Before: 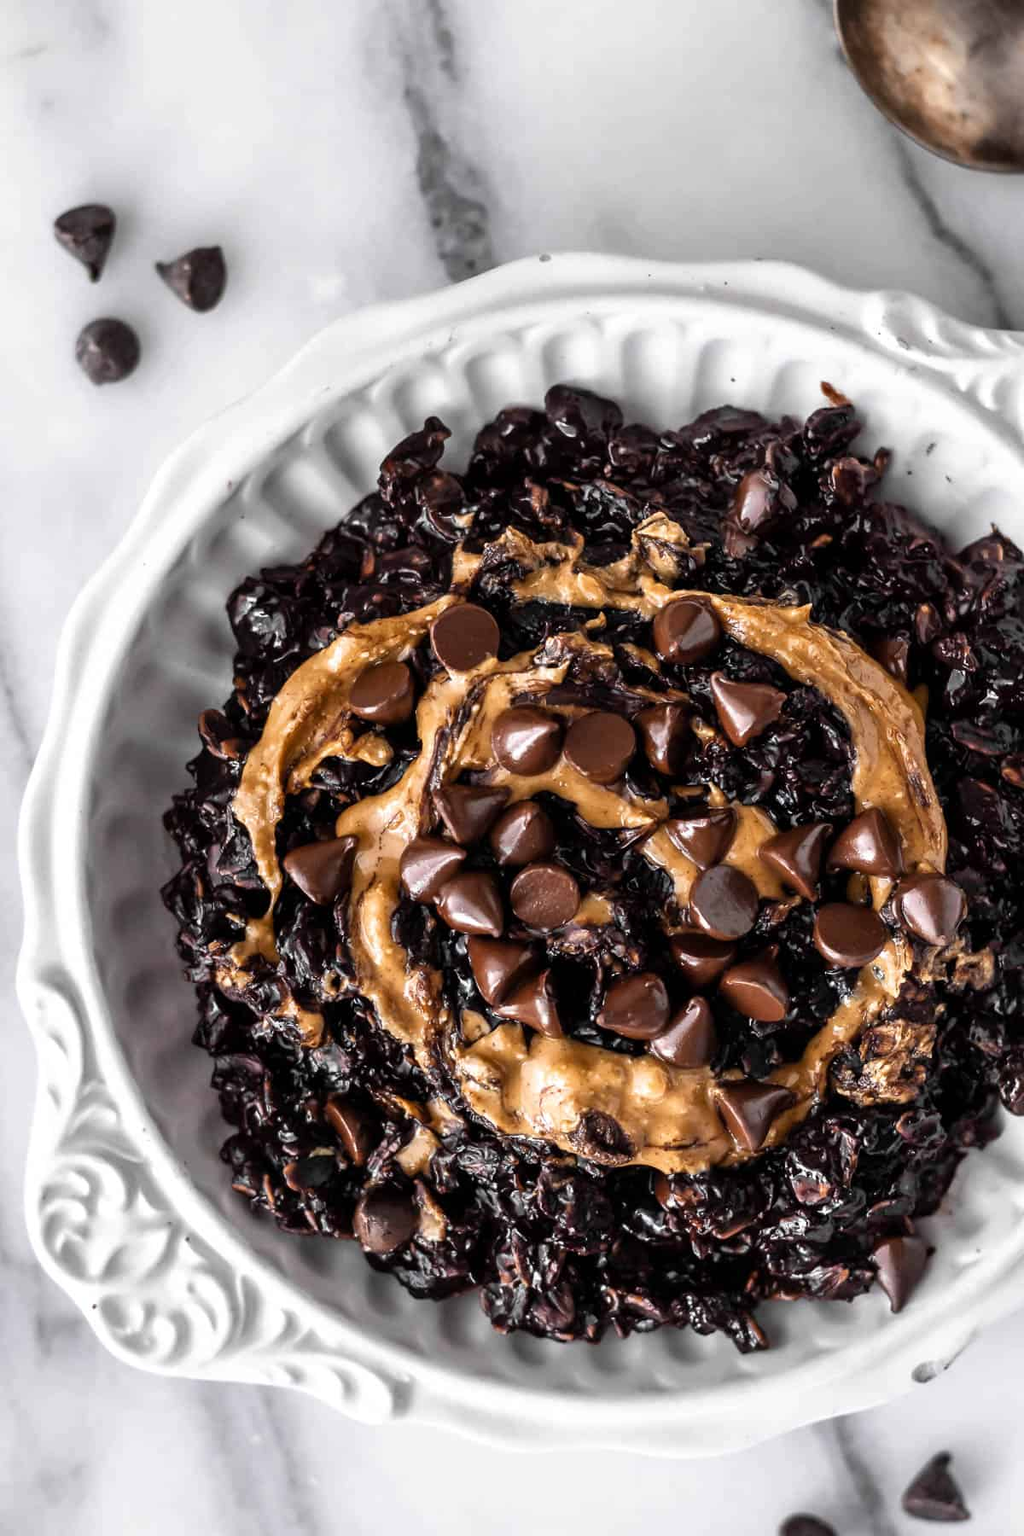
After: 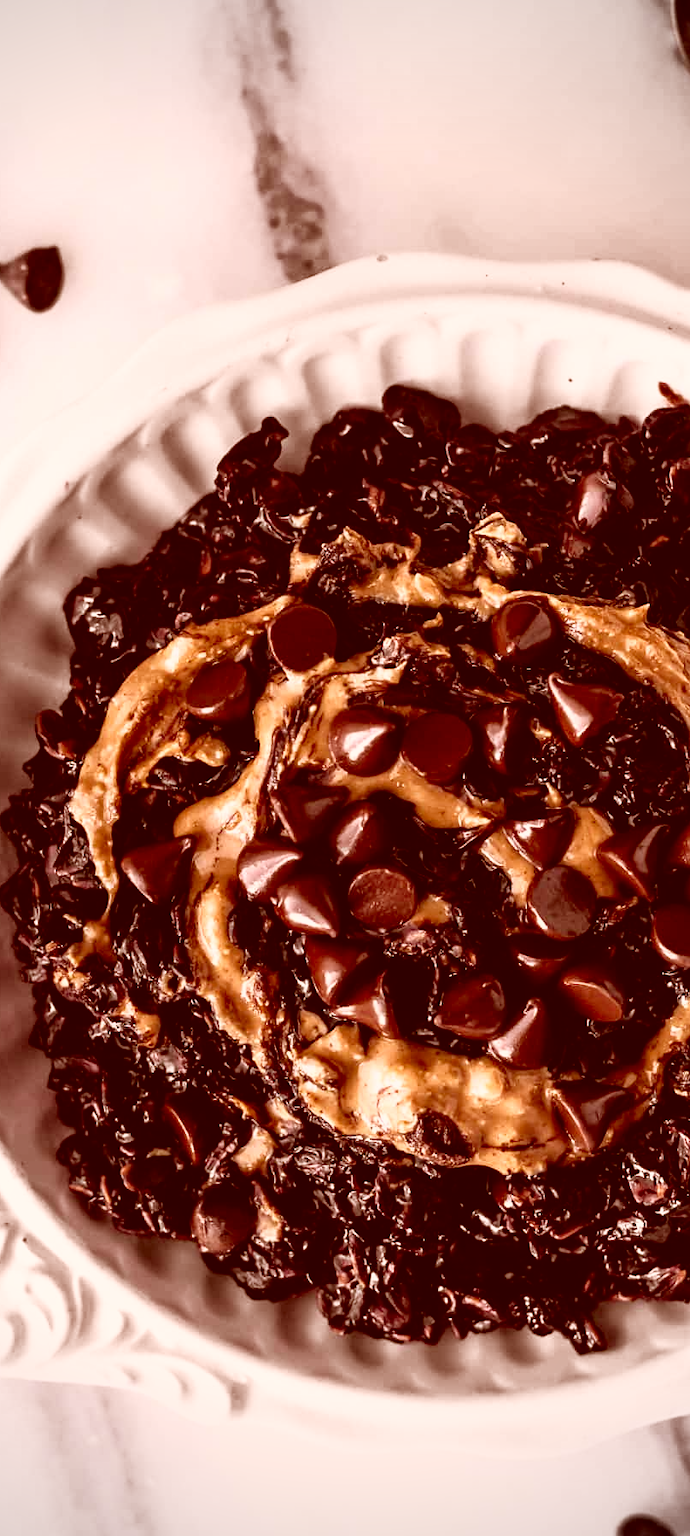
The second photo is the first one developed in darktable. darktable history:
shadows and highlights: shadows -64, white point adjustment -5.11, highlights 61.98
crop and rotate: left 15.934%, right 16.607%
vignetting: on, module defaults
color correction: highlights a* 9.37, highlights b* 8.71, shadows a* 39.96, shadows b* 39.33, saturation 0.81
